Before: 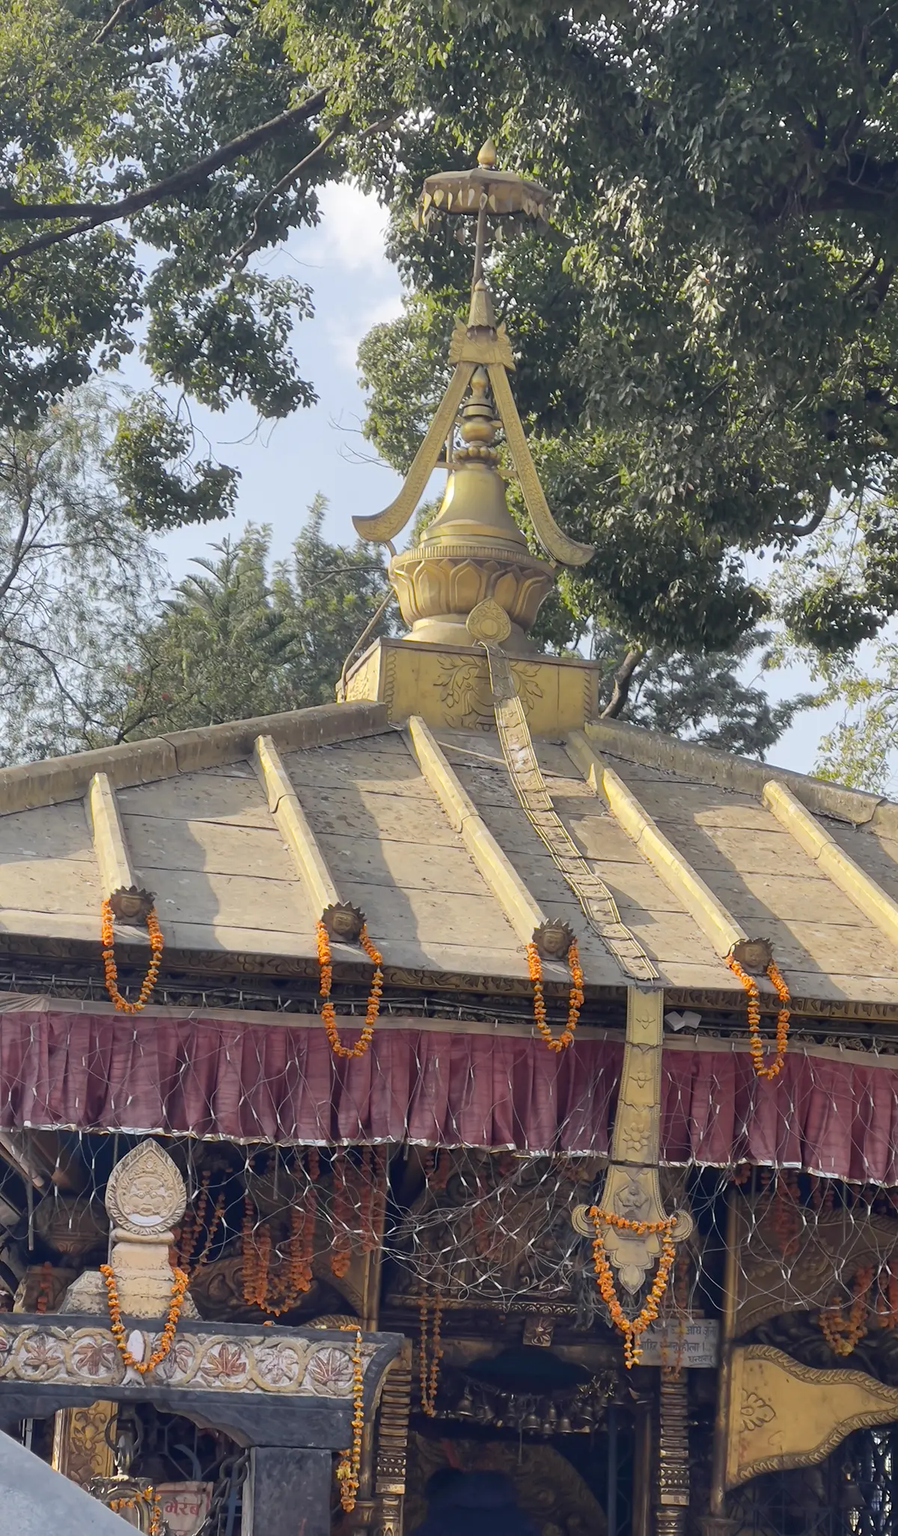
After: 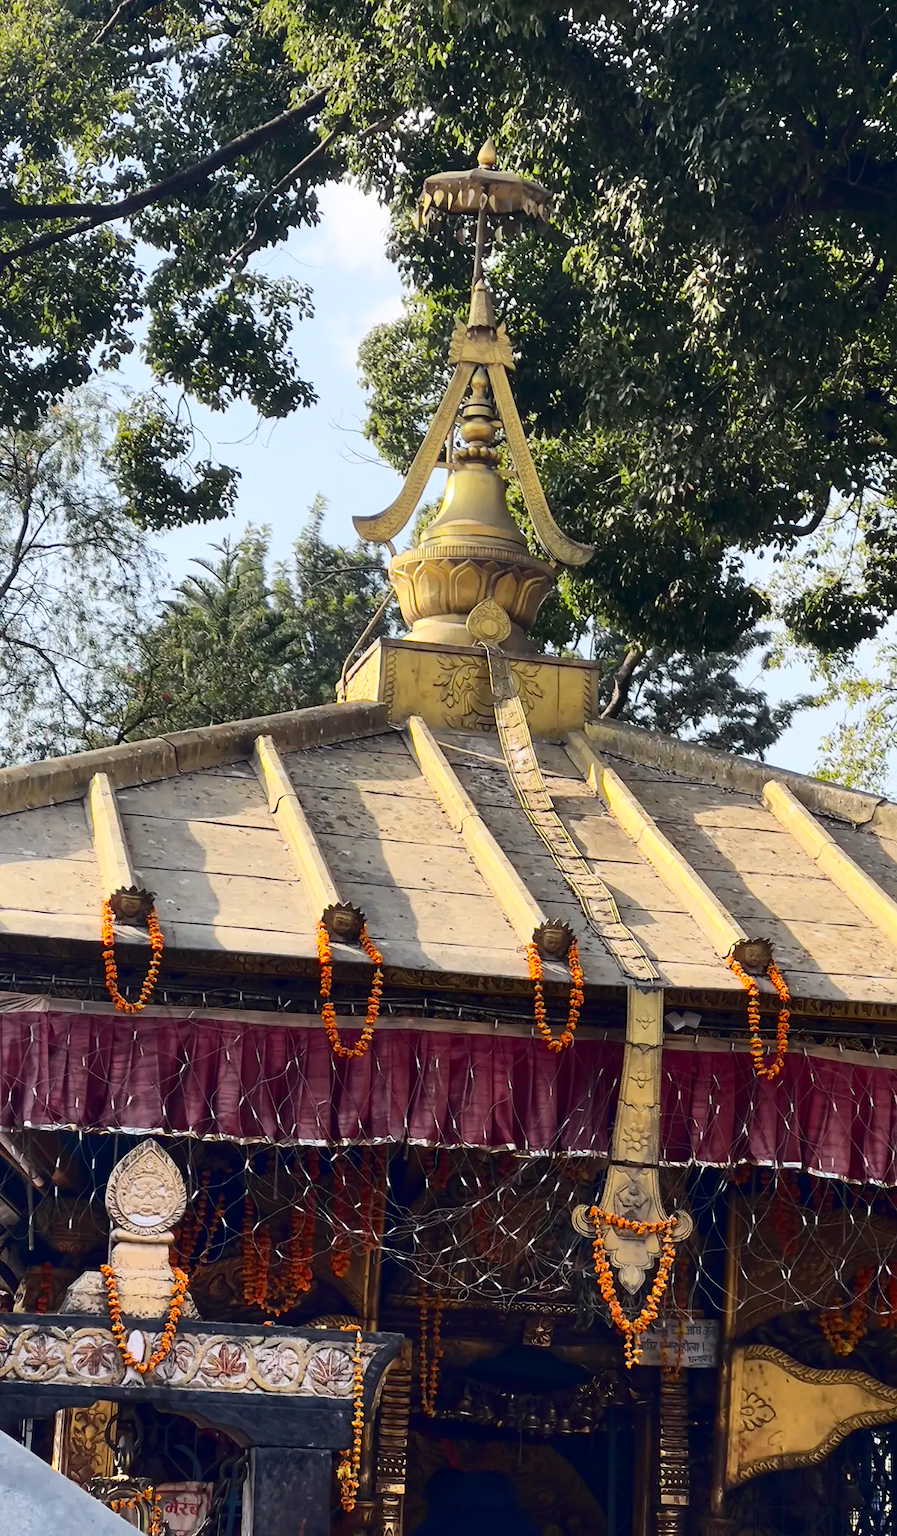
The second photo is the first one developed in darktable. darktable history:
contrast brightness saturation: contrast 0.328, brightness -0.074, saturation 0.175
